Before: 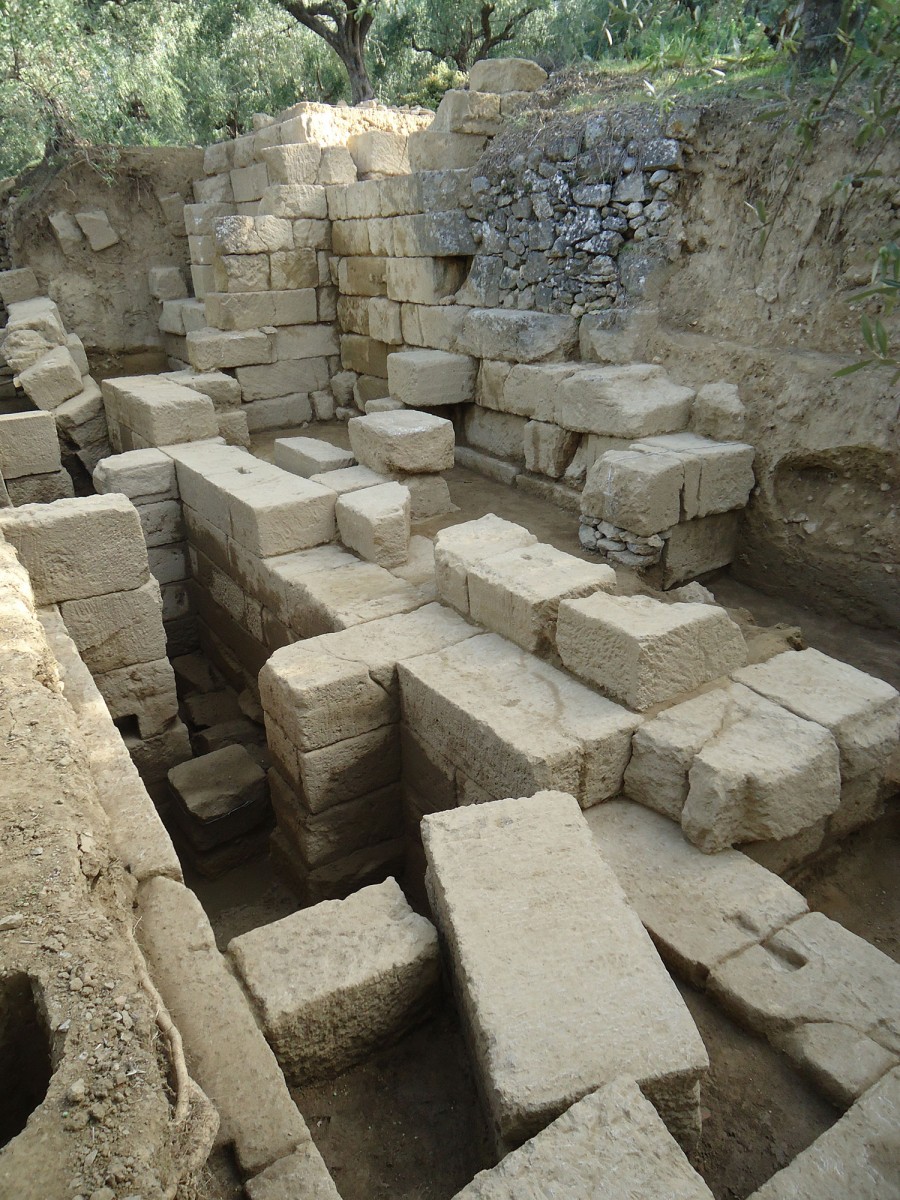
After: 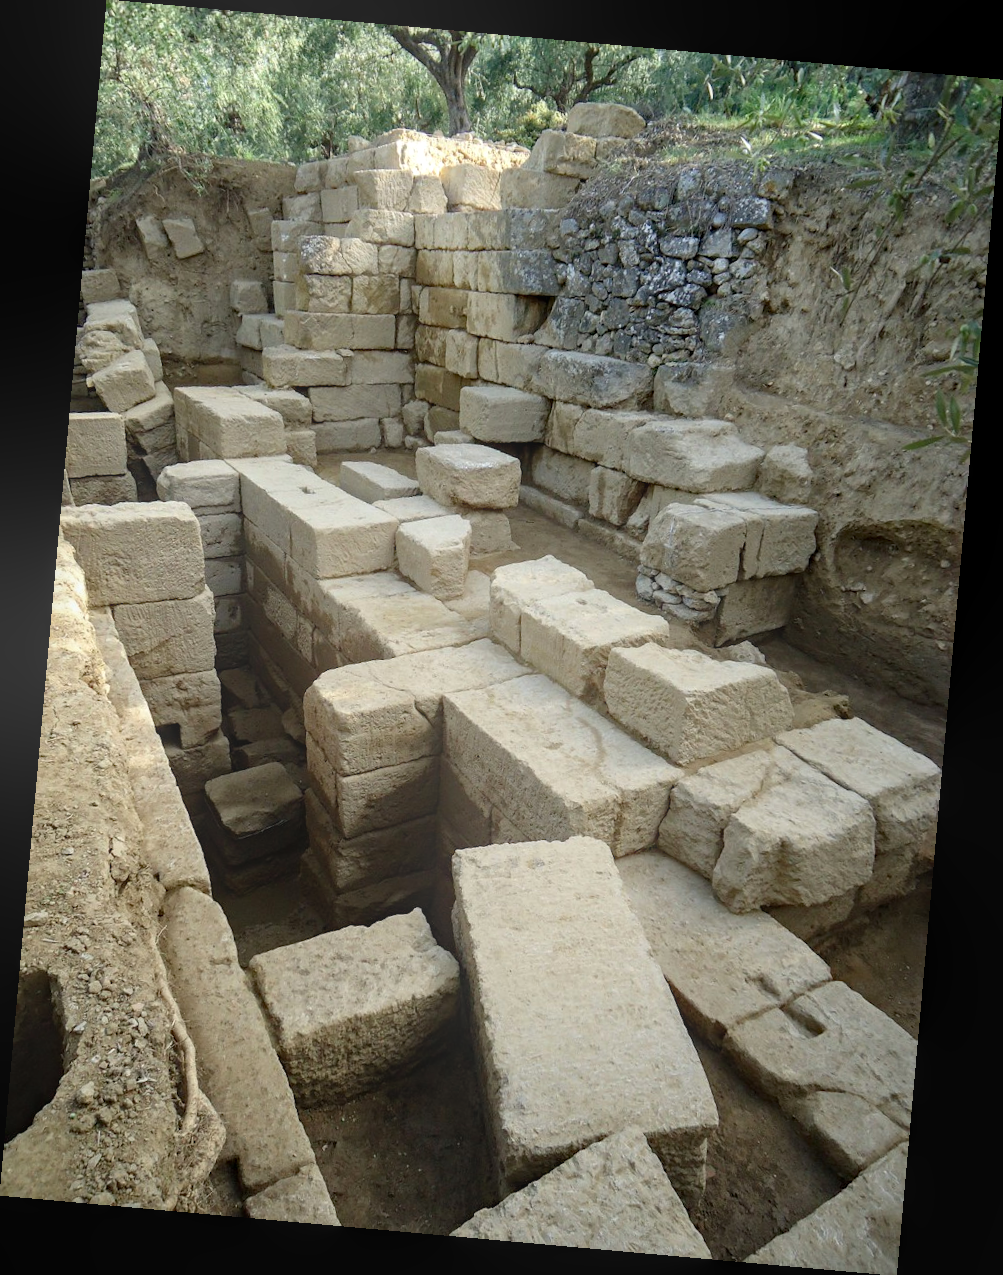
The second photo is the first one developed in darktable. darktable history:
rotate and perspective: rotation 5.12°, automatic cropping off
contrast brightness saturation: contrast 0.08, saturation 0.02
local contrast: detail 117%
haze removal: compatibility mode true, adaptive false
bloom: on, module defaults
